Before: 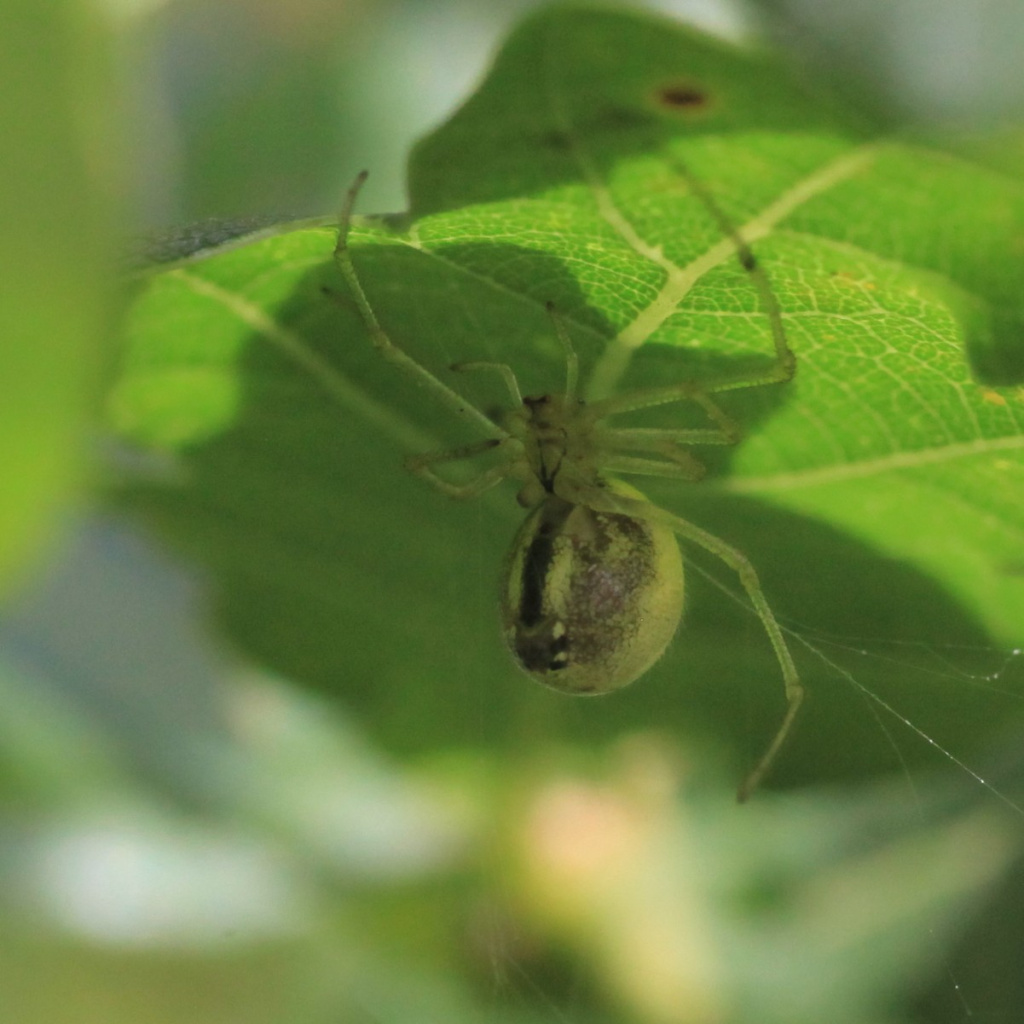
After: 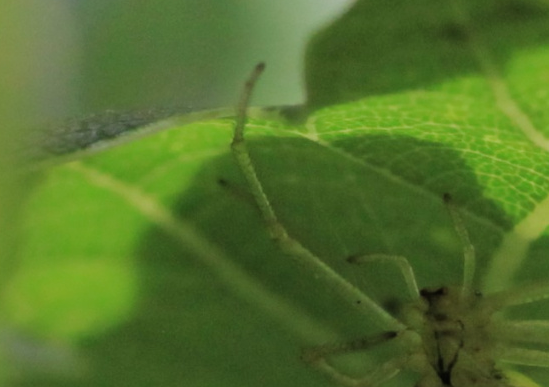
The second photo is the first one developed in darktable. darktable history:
crop: left 10.121%, top 10.631%, right 36.218%, bottom 51.526%
filmic rgb: black relative exposure -7.65 EV, white relative exposure 4.56 EV, hardness 3.61, contrast 1.05
